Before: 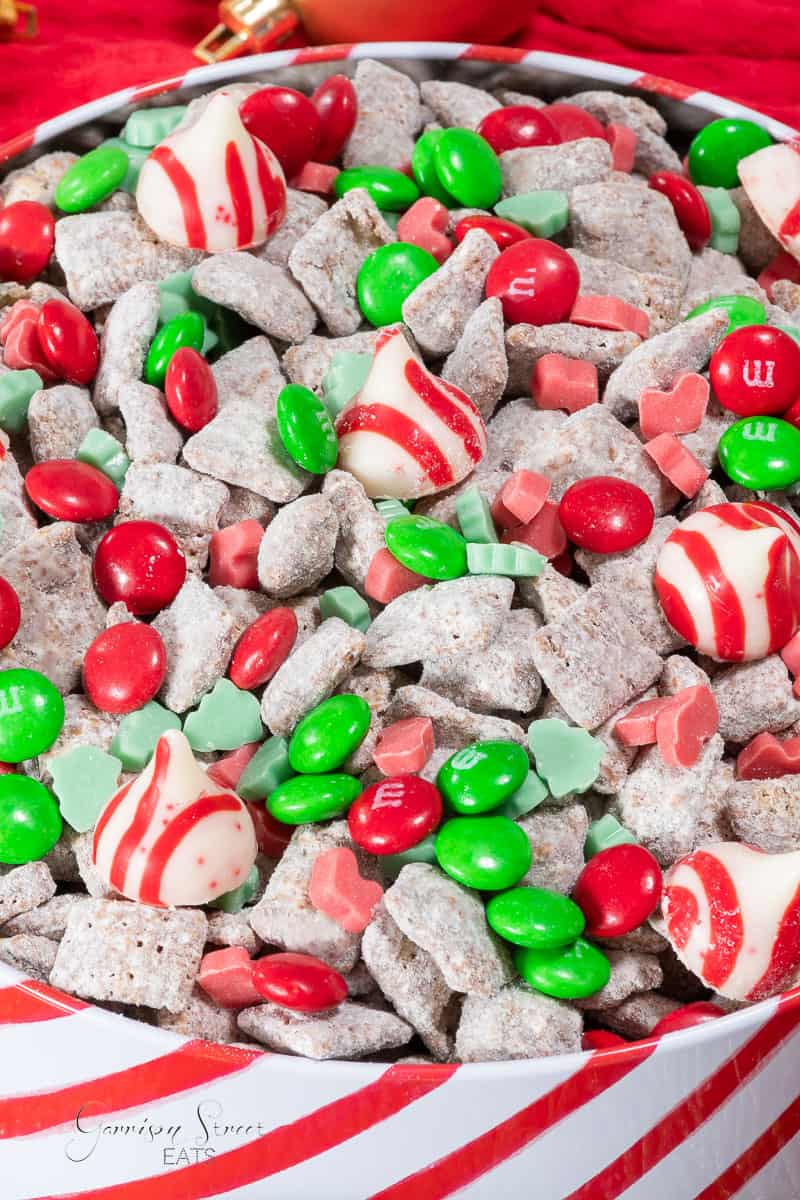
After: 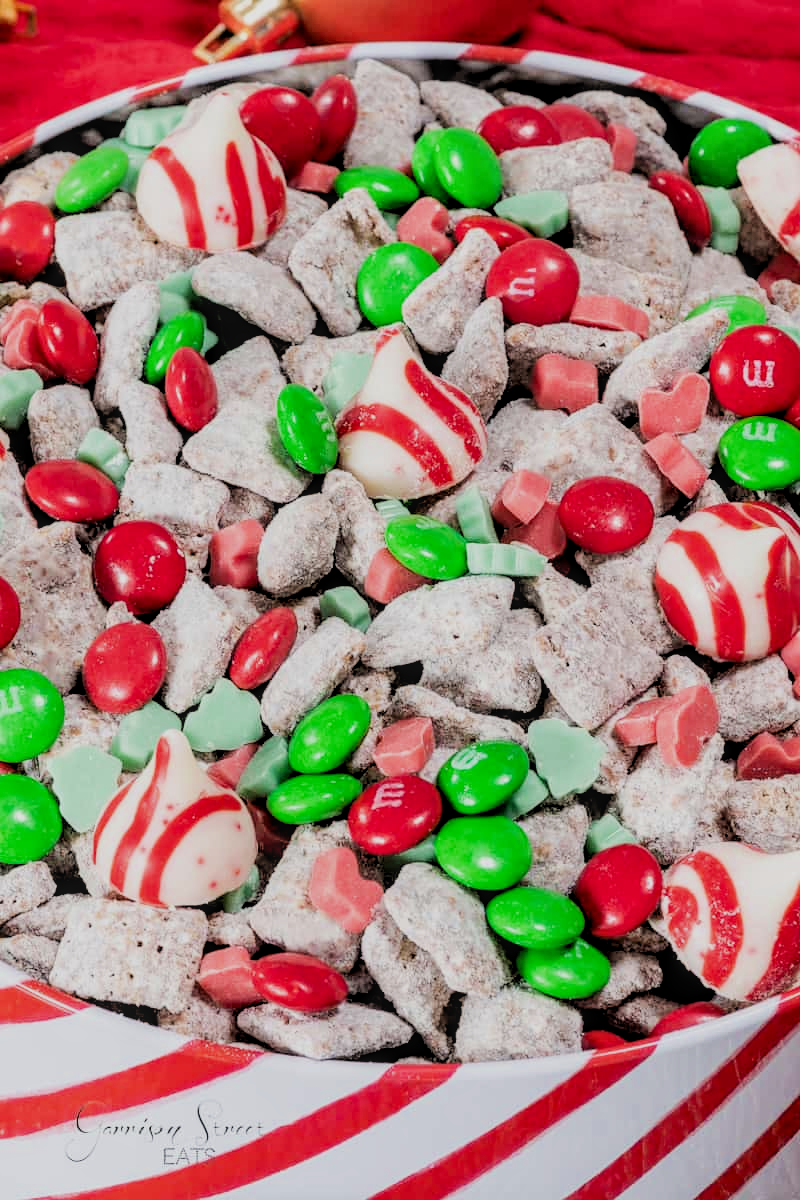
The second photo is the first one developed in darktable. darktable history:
tone equalizer: edges refinement/feathering 500, mask exposure compensation -1.57 EV, preserve details no
local contrast: on, module defaults
filmic rgb: black relative exposure -2.88 EV, white relative exposure 4.56 EV, hardness 1.74, contrast 1.262
